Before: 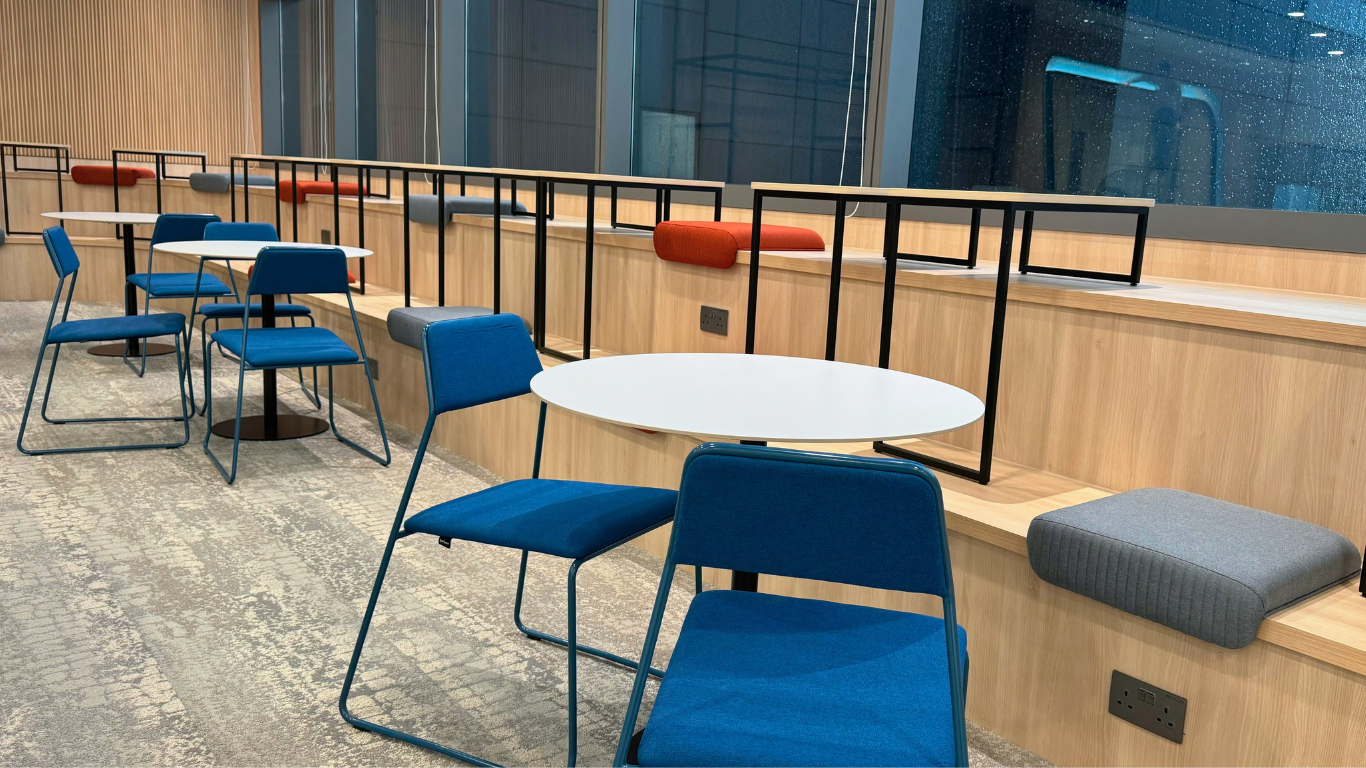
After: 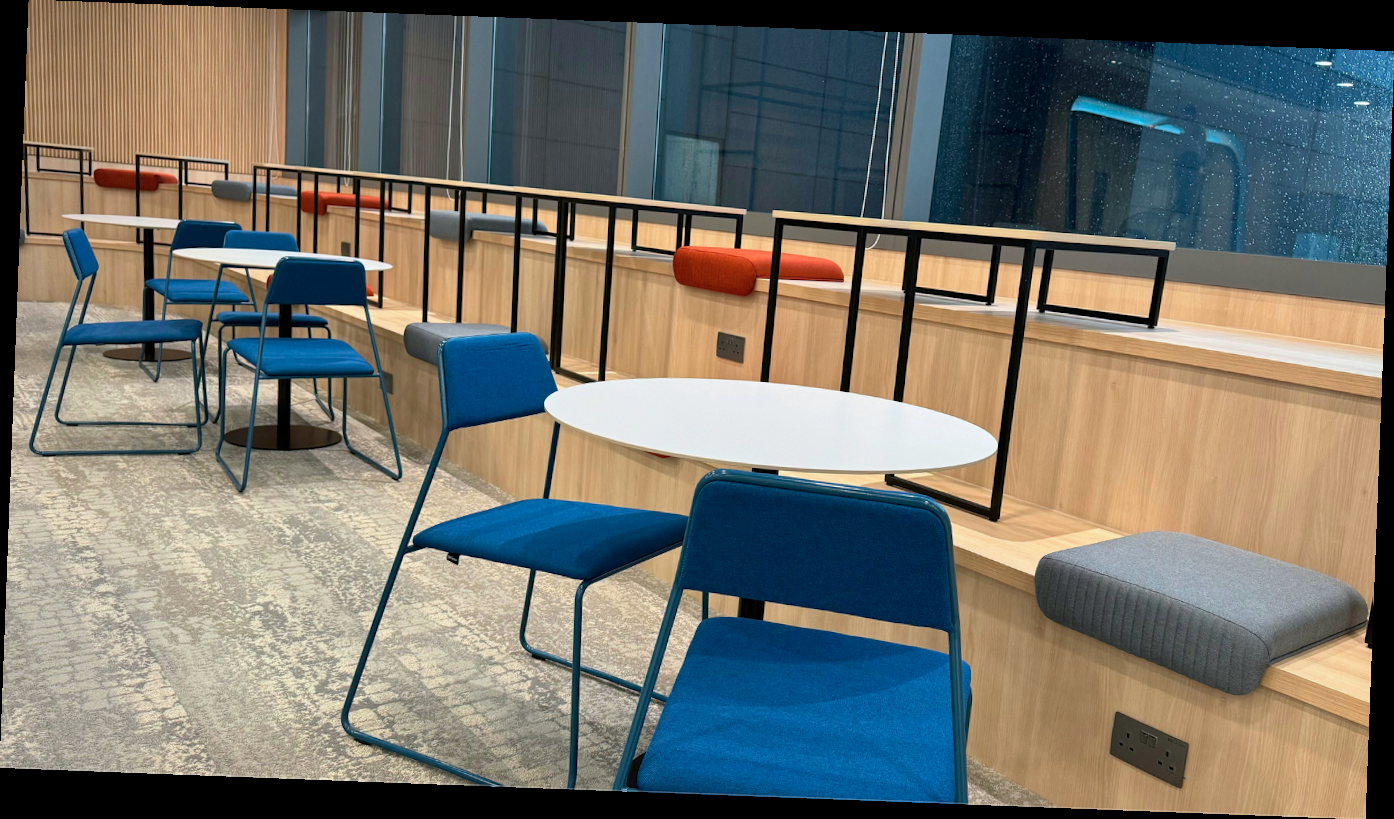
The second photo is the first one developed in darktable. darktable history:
rotate and perspective: rotation 2.17°, automatic cropping off
exposure: black level correction 0.001, compensate highlight preservation false
